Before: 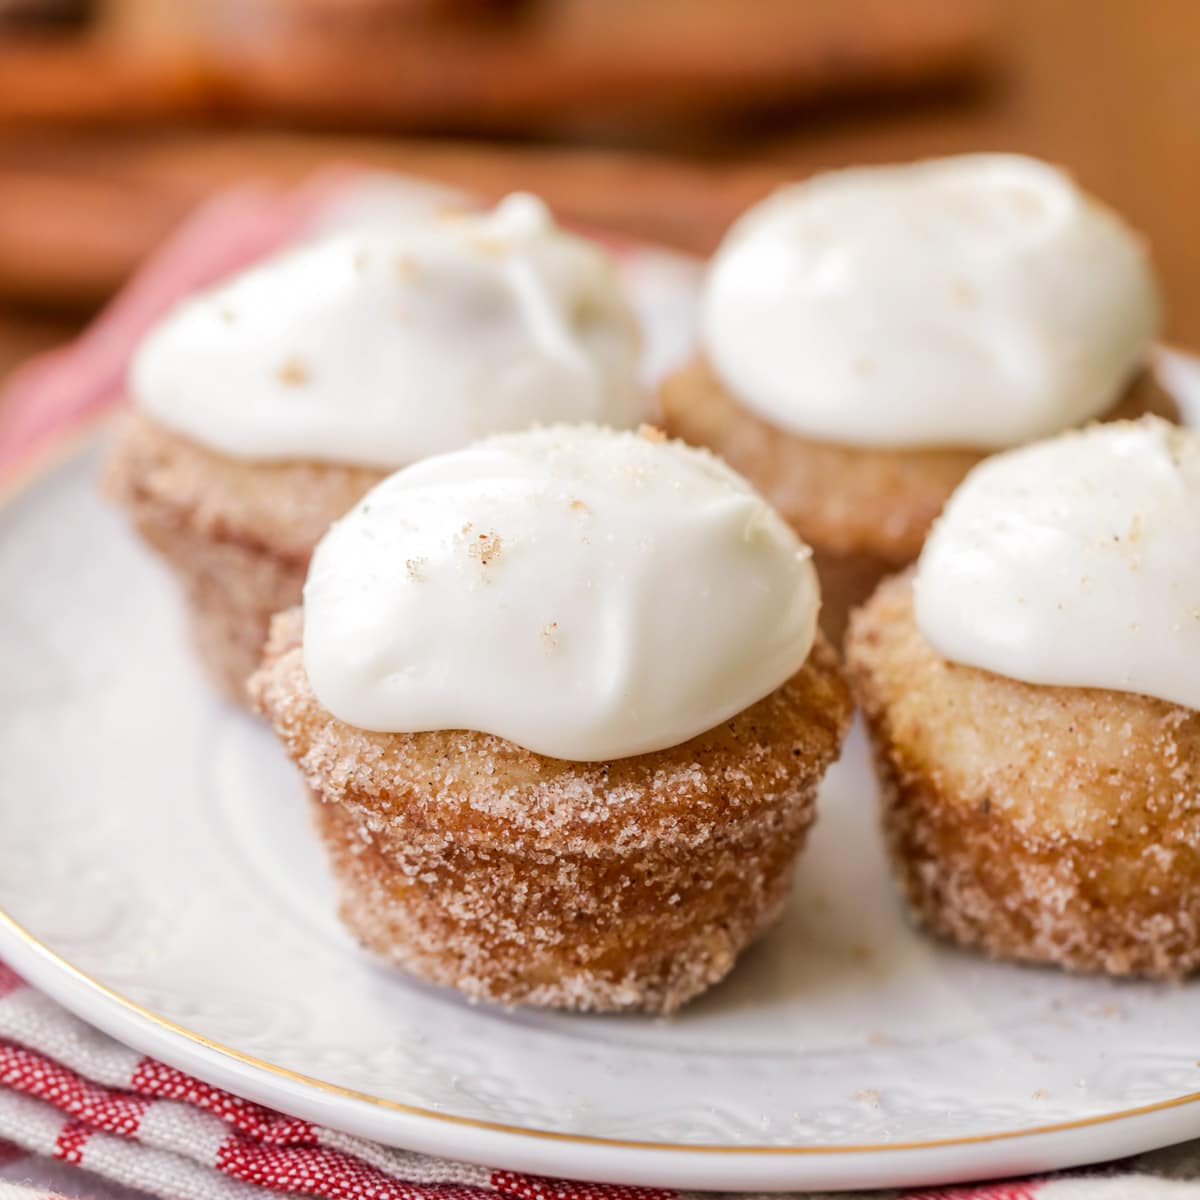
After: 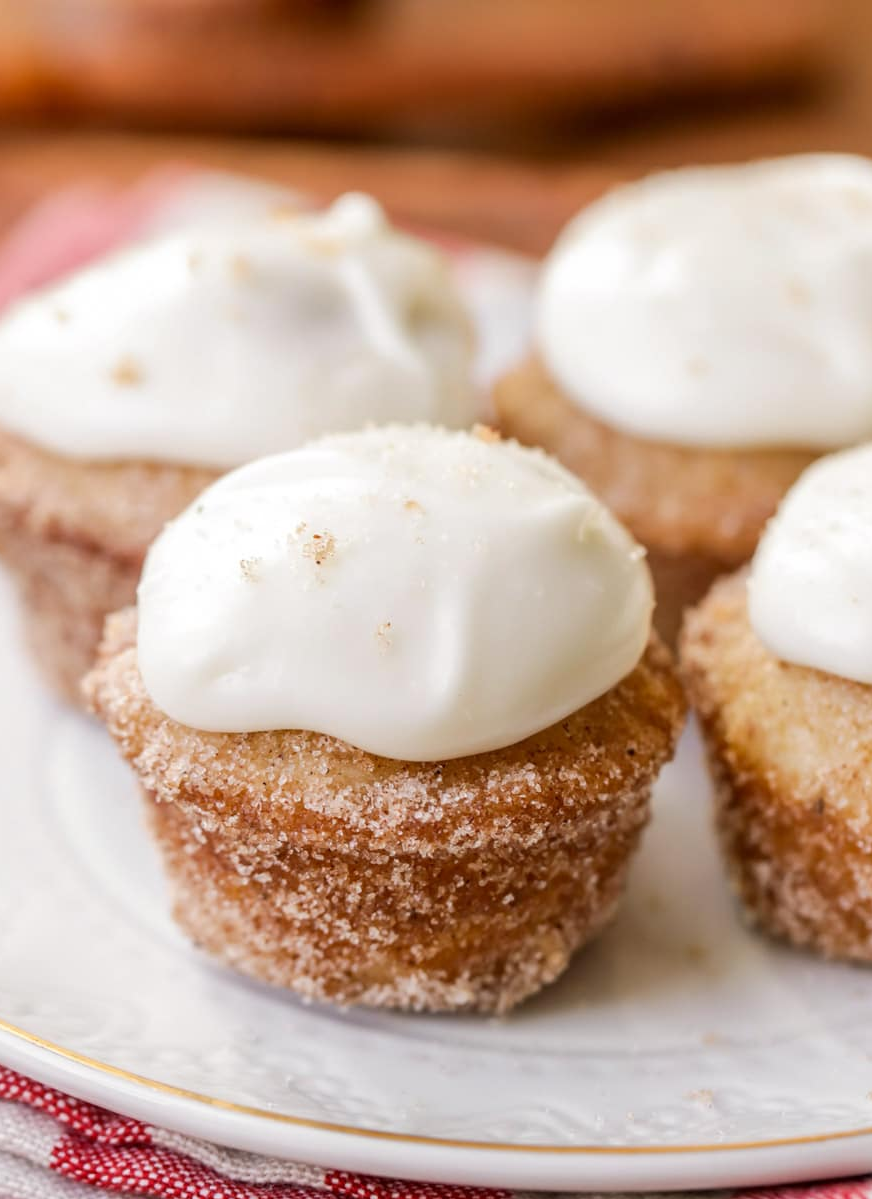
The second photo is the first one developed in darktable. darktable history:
crop: left 13.894%, top 0%, right 13.393%
